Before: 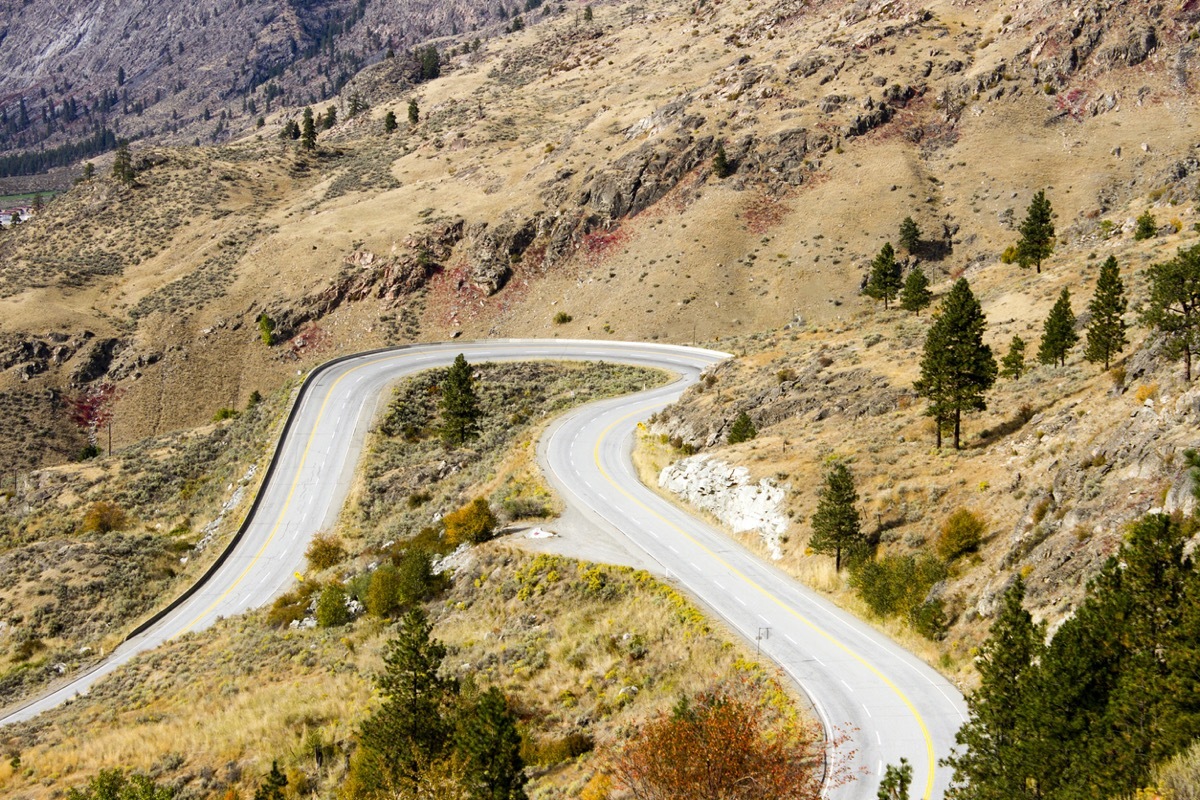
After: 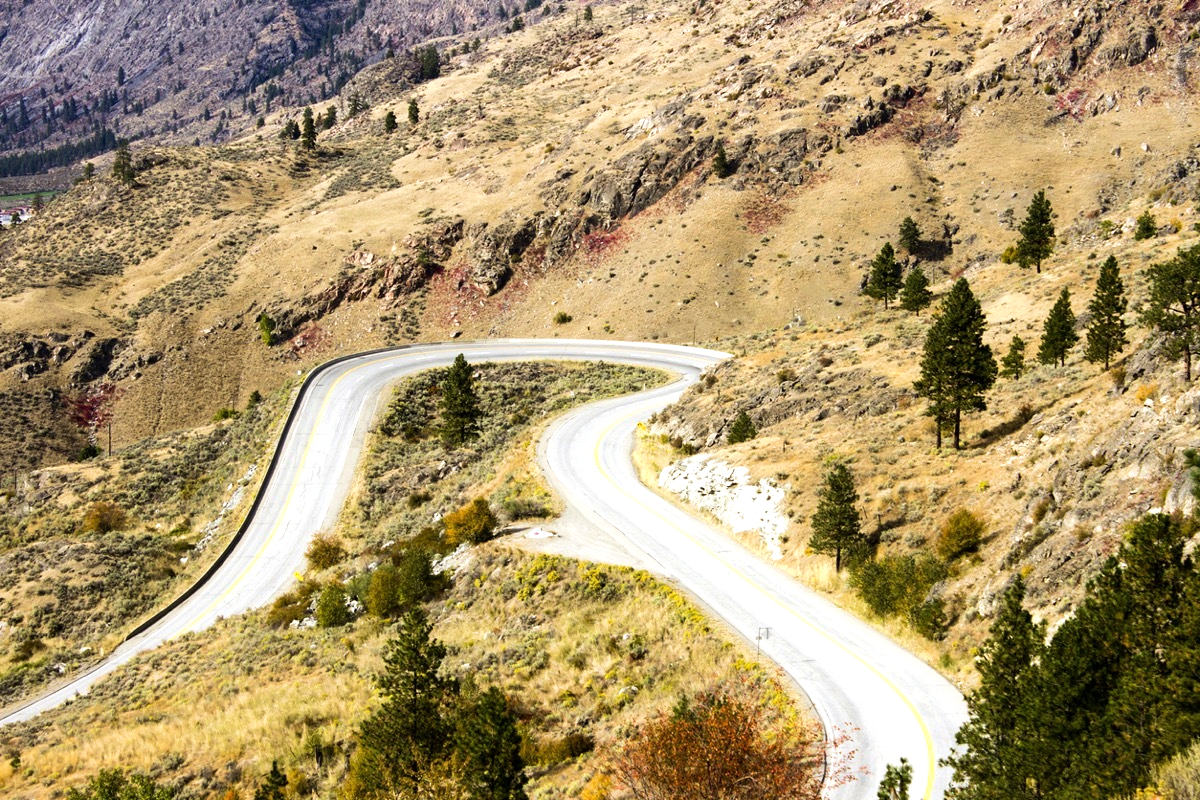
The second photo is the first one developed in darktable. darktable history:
velvia: on, module defaults
tone equalizer: -8 EV -0.398 EV, -7 EV -0.417 EV, -6 EV -0.351 EV, -5 EV -0.243 EV, -3 EV 0.222 EV, -2 EV 0.349 EV, -1 EV 0.369 EV, +0 EV 0.401 EV, edges refinement/feathering 500, mask exposure compensation -1.57 EV, preserve details no
